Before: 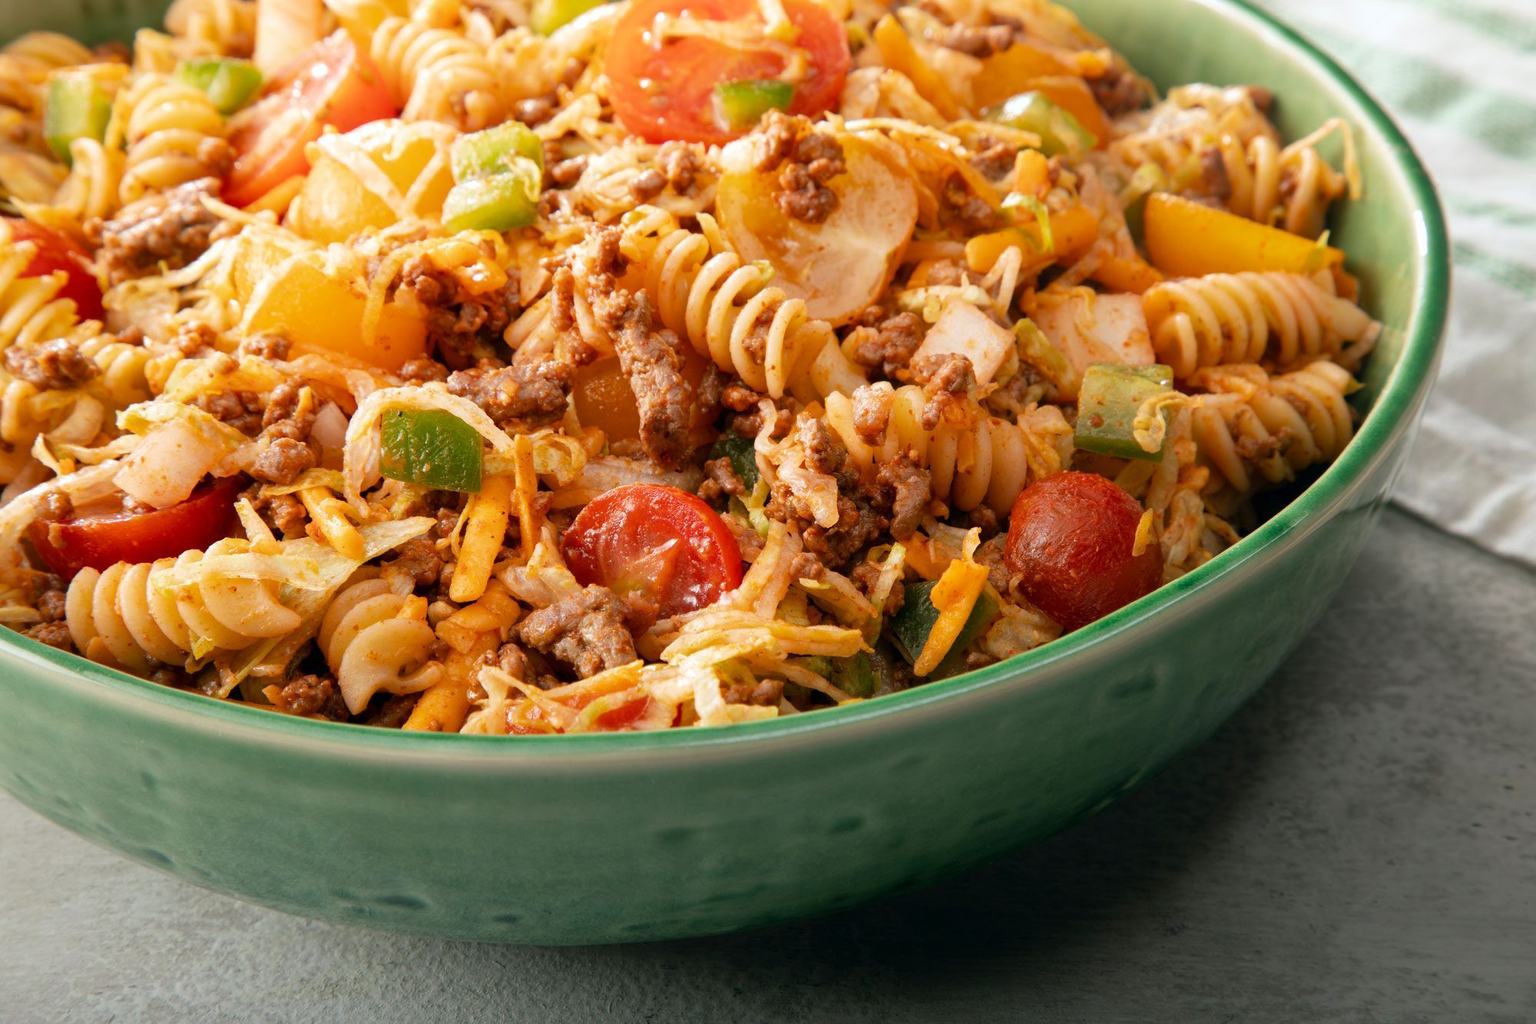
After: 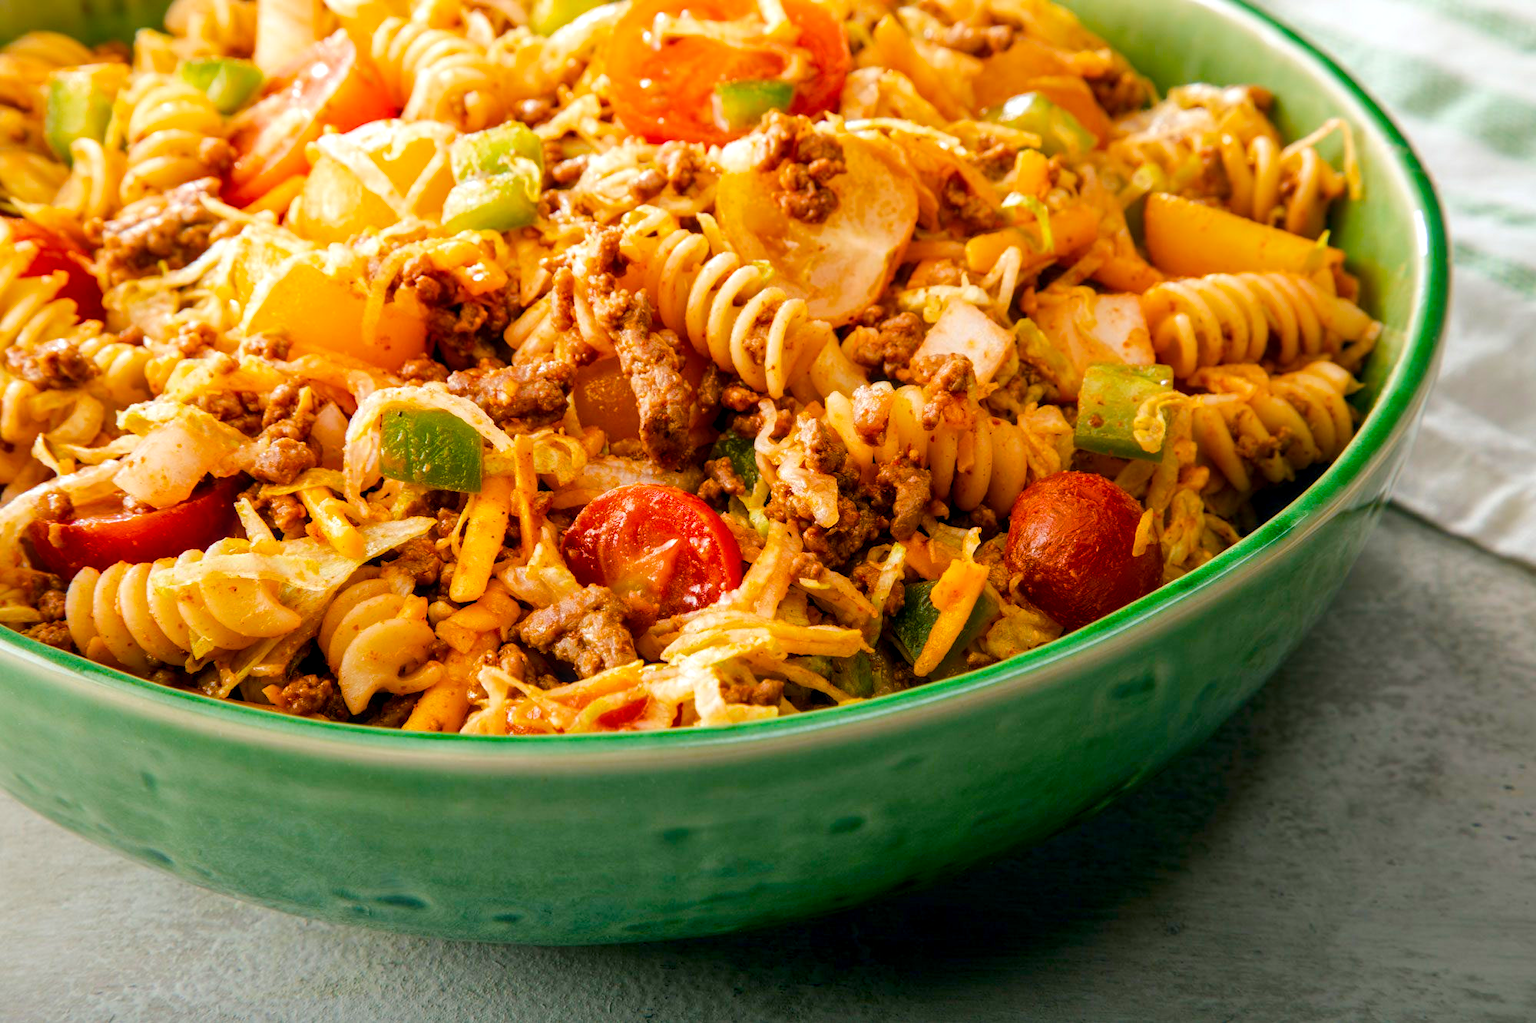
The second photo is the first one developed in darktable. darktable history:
local contrast: on, module defaults
color balance rgb: linear chroma grading › global chroma 24.754%, perceptual saturation grading › global saturation 46.292%, perceptual saturation grading › highlights -49.662%, perceptual saturation grading › shadows 29.957%, perceptual brilliance grading › mid-tones 10.328%, perceptual brilliance grading › shadows 14.32%, global vibrance 0.633%
